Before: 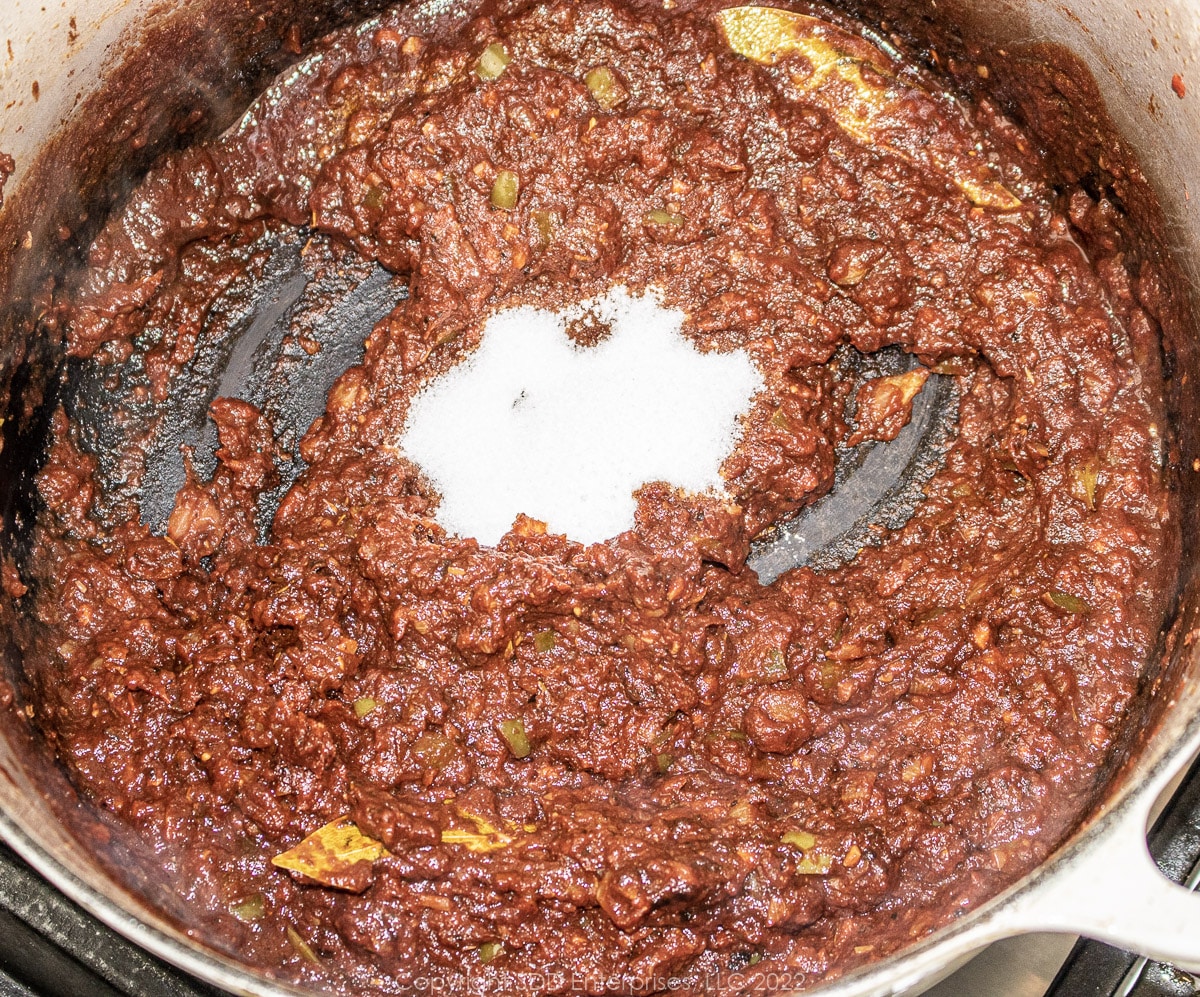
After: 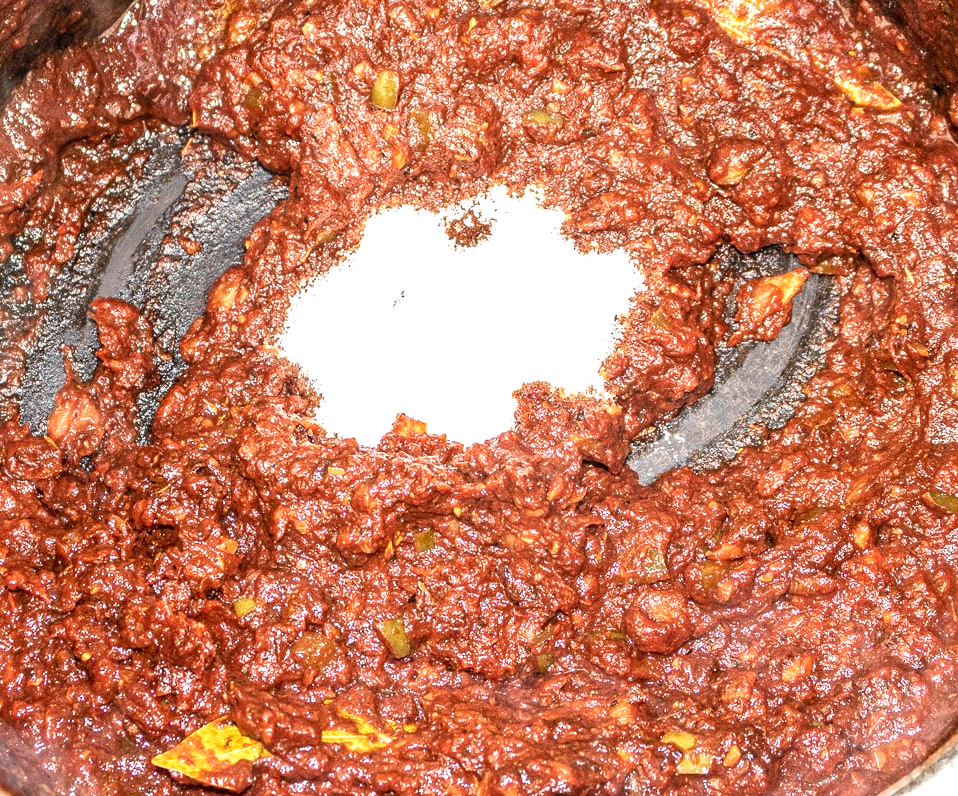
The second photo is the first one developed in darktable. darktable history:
crop and rotate: left 10.071%, top 10.071%, right 10.02%, bottom 10.02%
exposure: exposure 0.485 EV, compensate highlight preservation false
